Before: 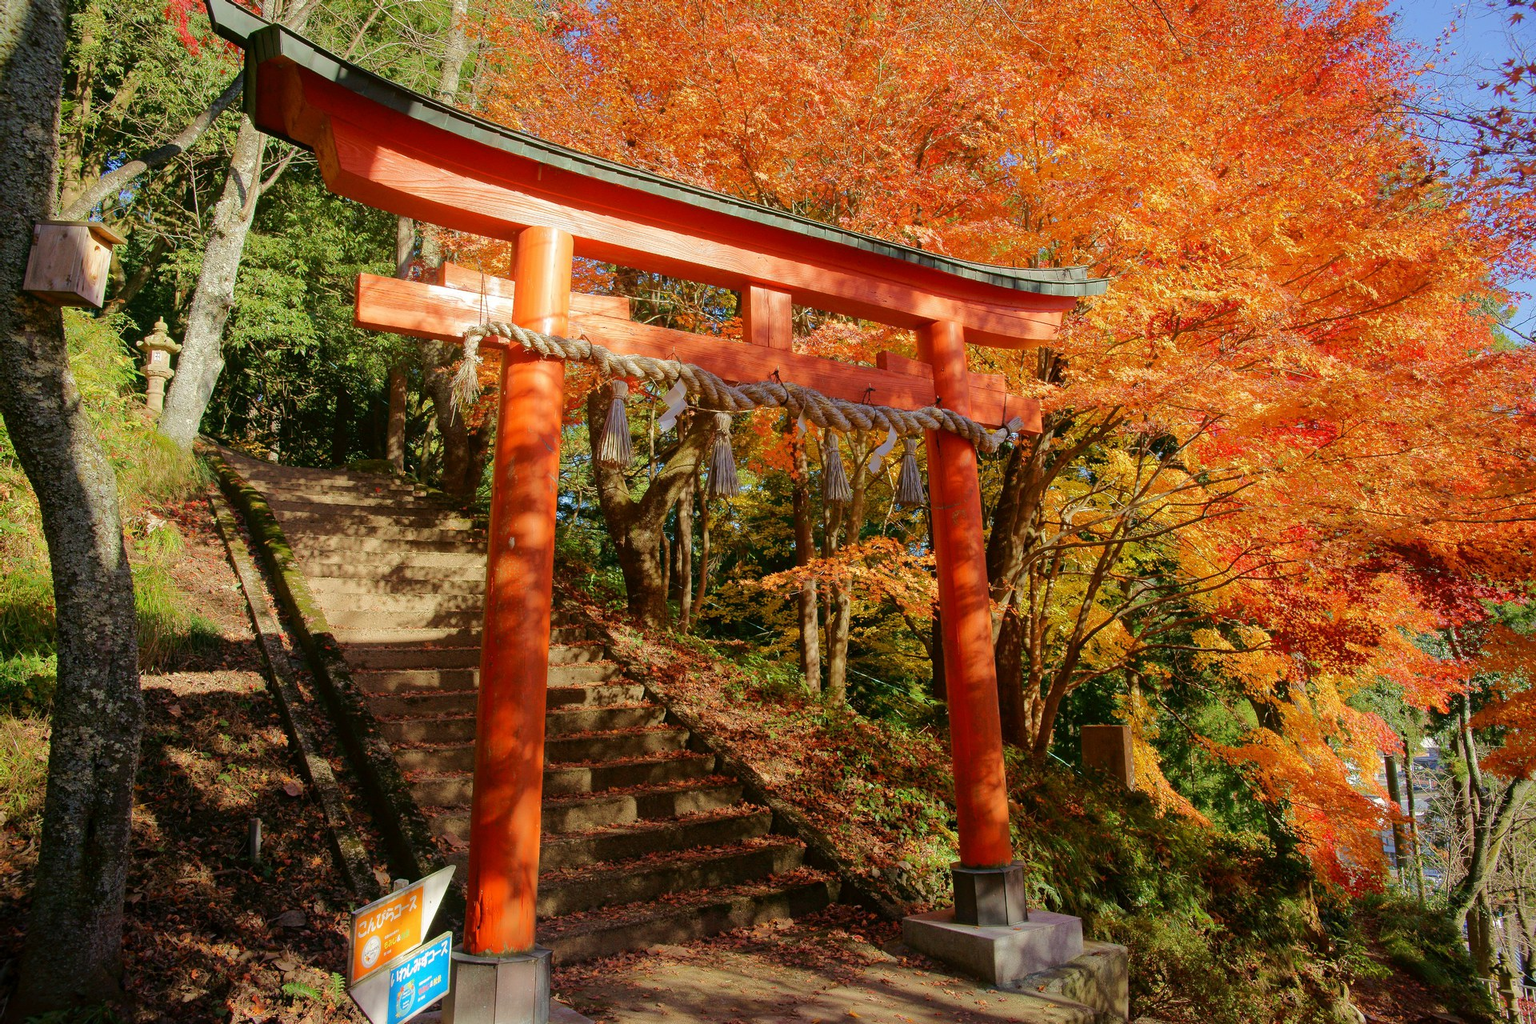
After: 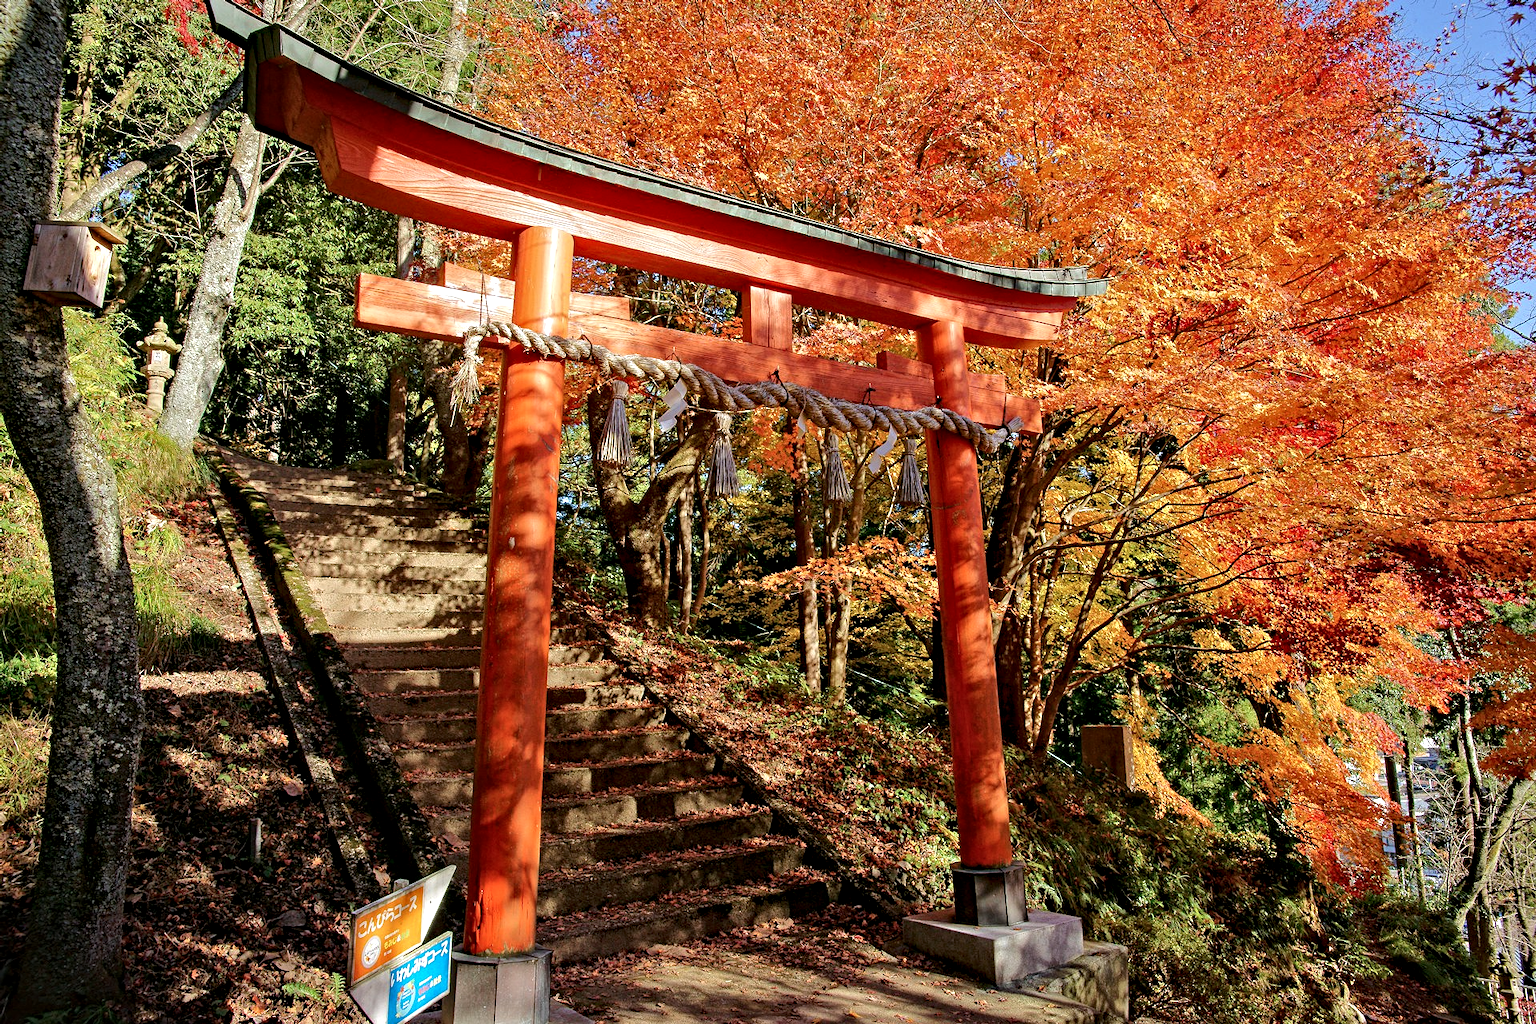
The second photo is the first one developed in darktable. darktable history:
contrast equalizer: octaves 7, y [[0.5, 0.542, 0.583, 0.625, 0.667, 0.708], [0.5 ×6], [0.5 ×6], [0 ×6], [0 ×6]]
color correction: highlights a* -0.151, highlights b* -5.82, shadows a* -0.144, shadows b* -0.129
